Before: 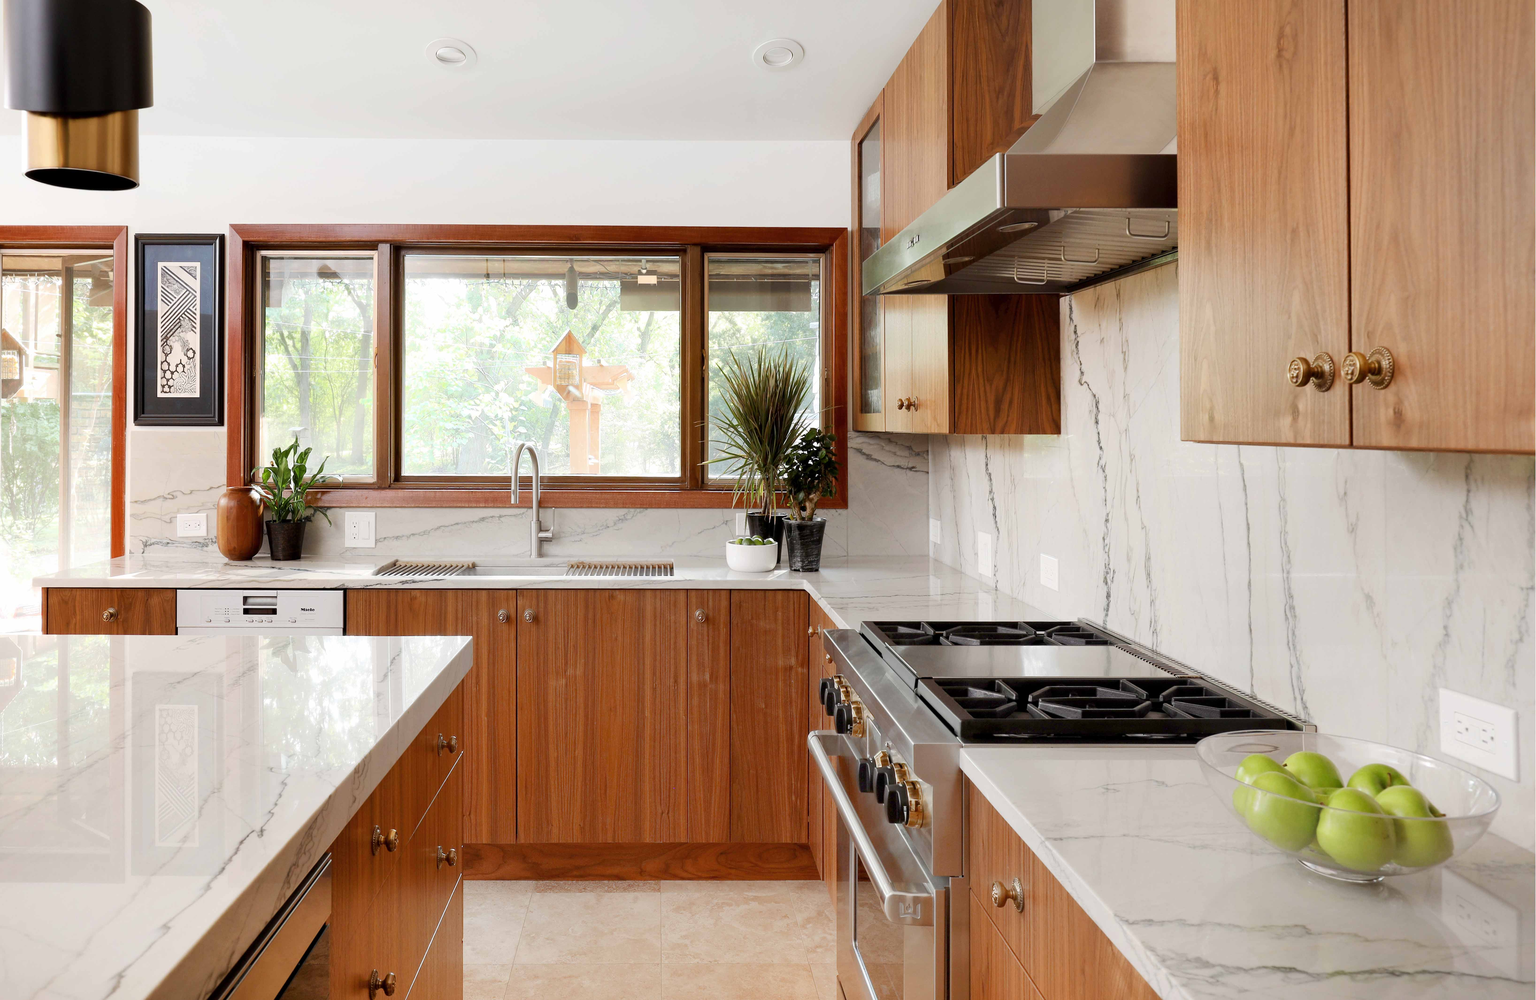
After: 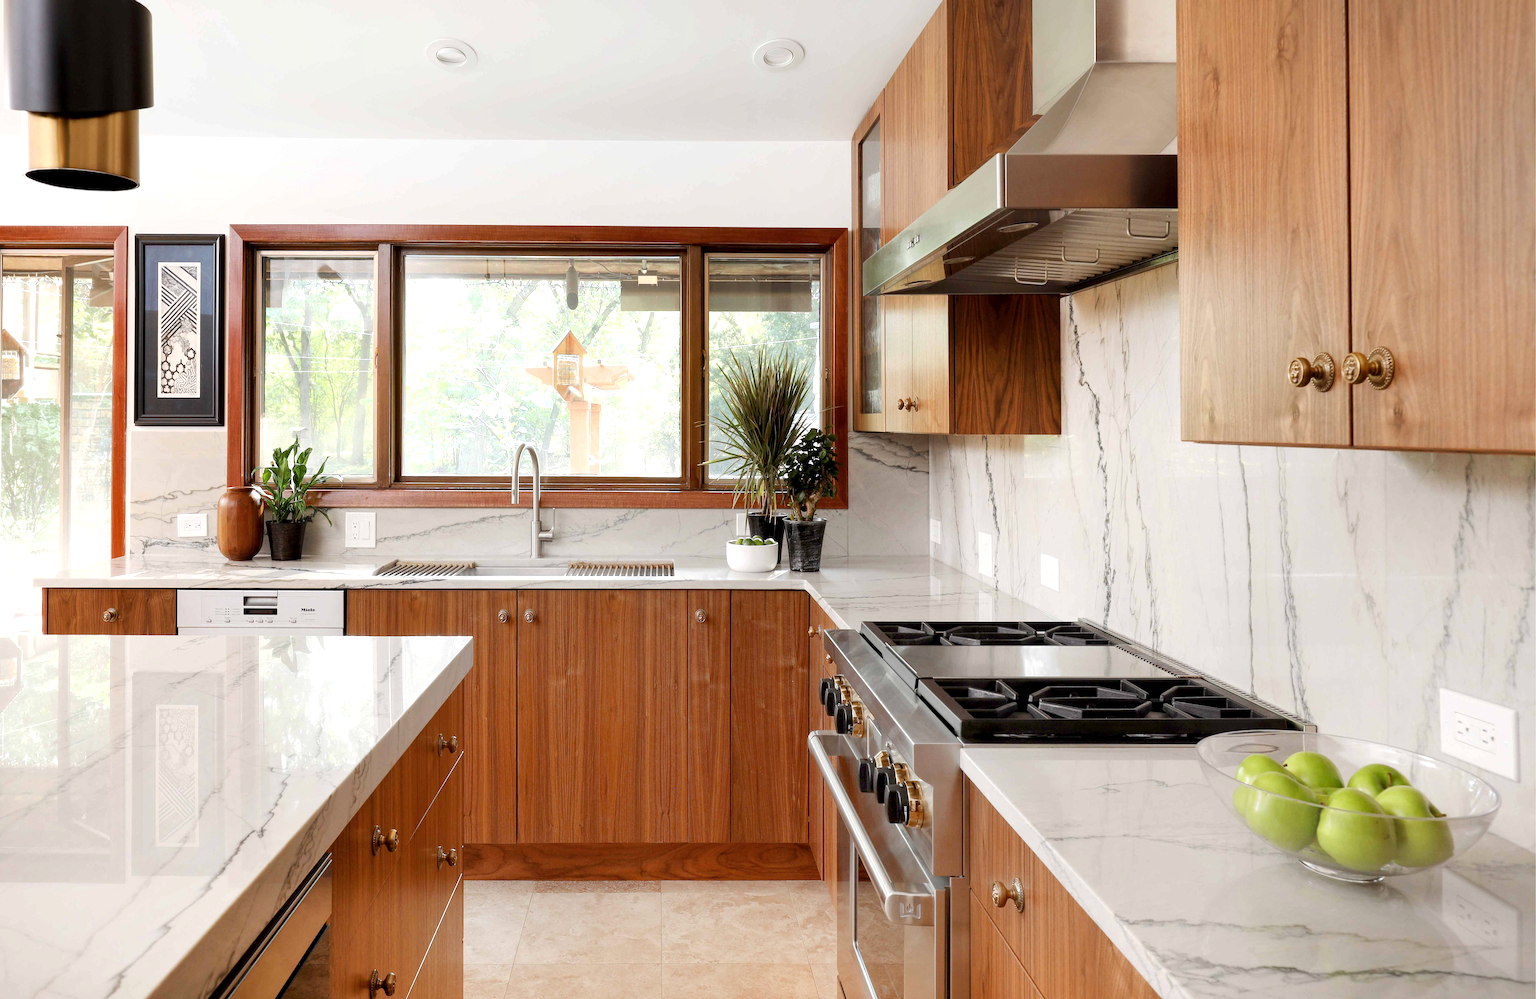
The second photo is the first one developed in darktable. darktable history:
exposure: exposure 0.2 EV, compensate highlight preservation false
local contrast: highlights 100%, shadows 100%, detail 120%, midtone range 0.2
